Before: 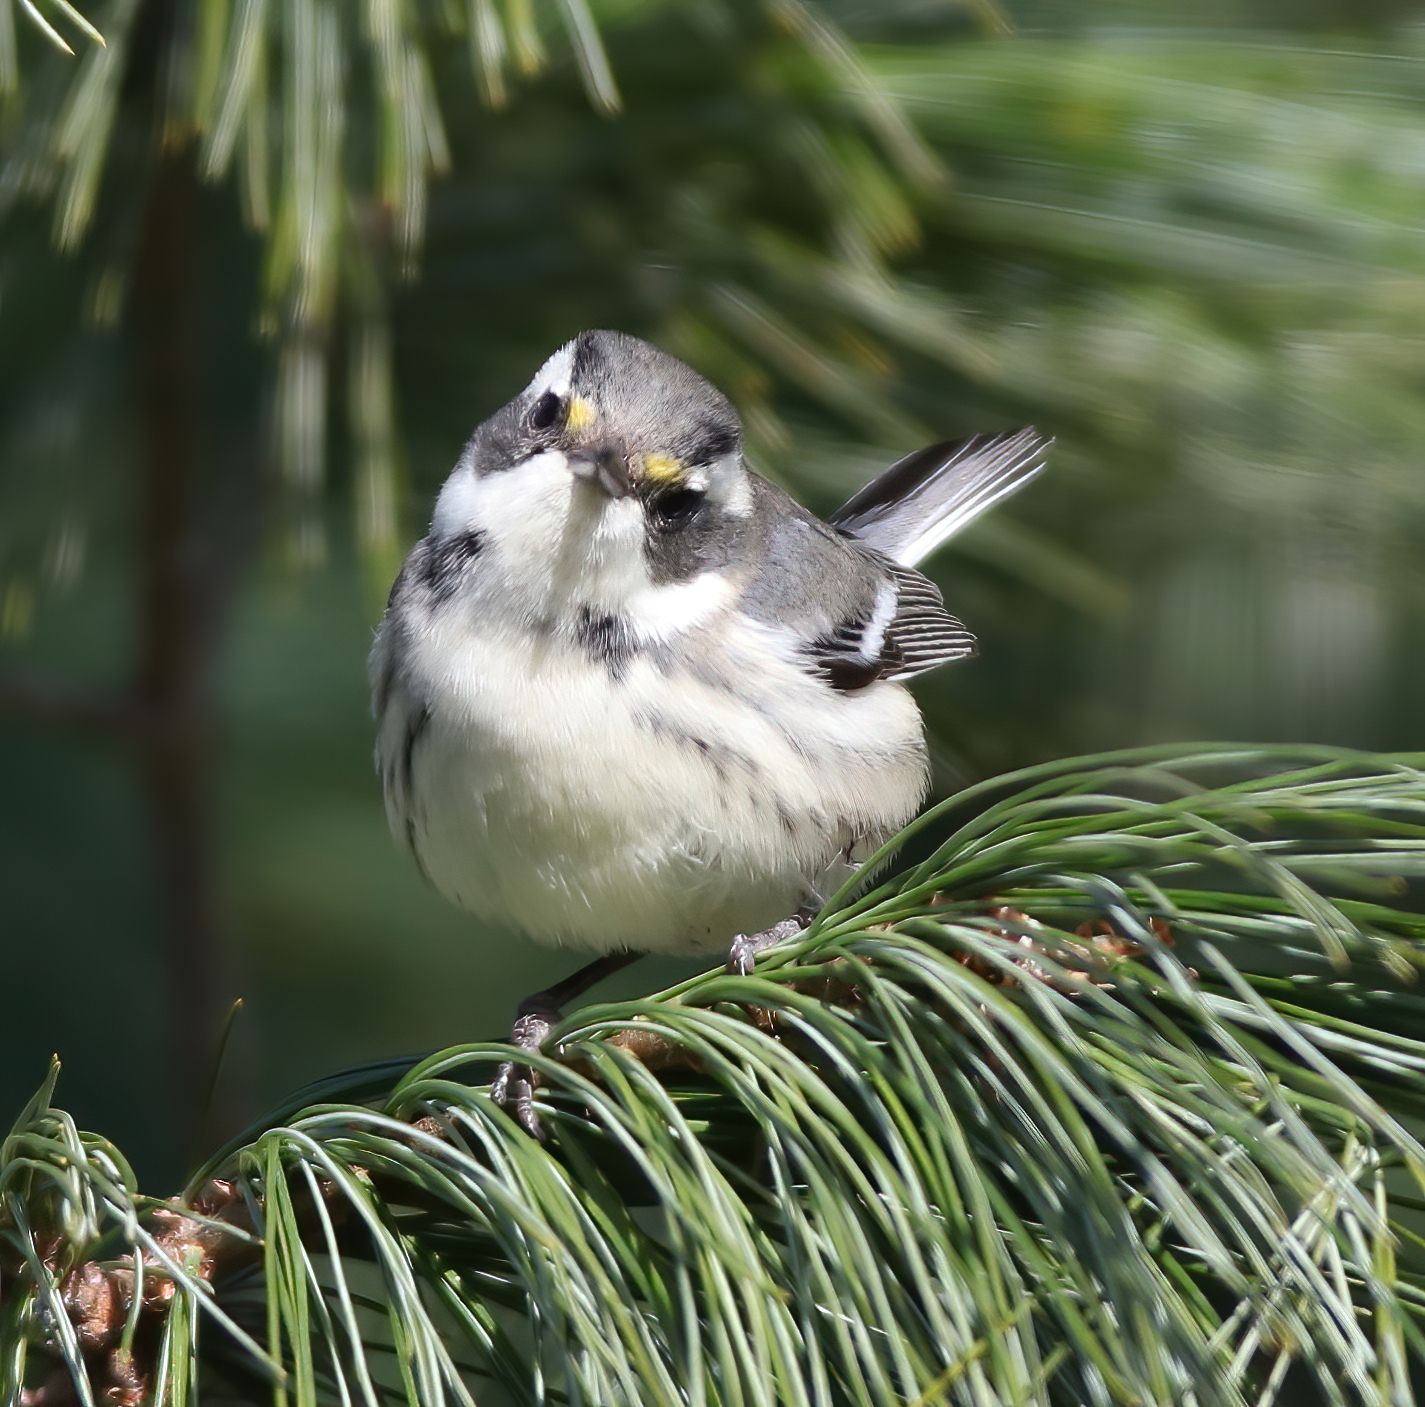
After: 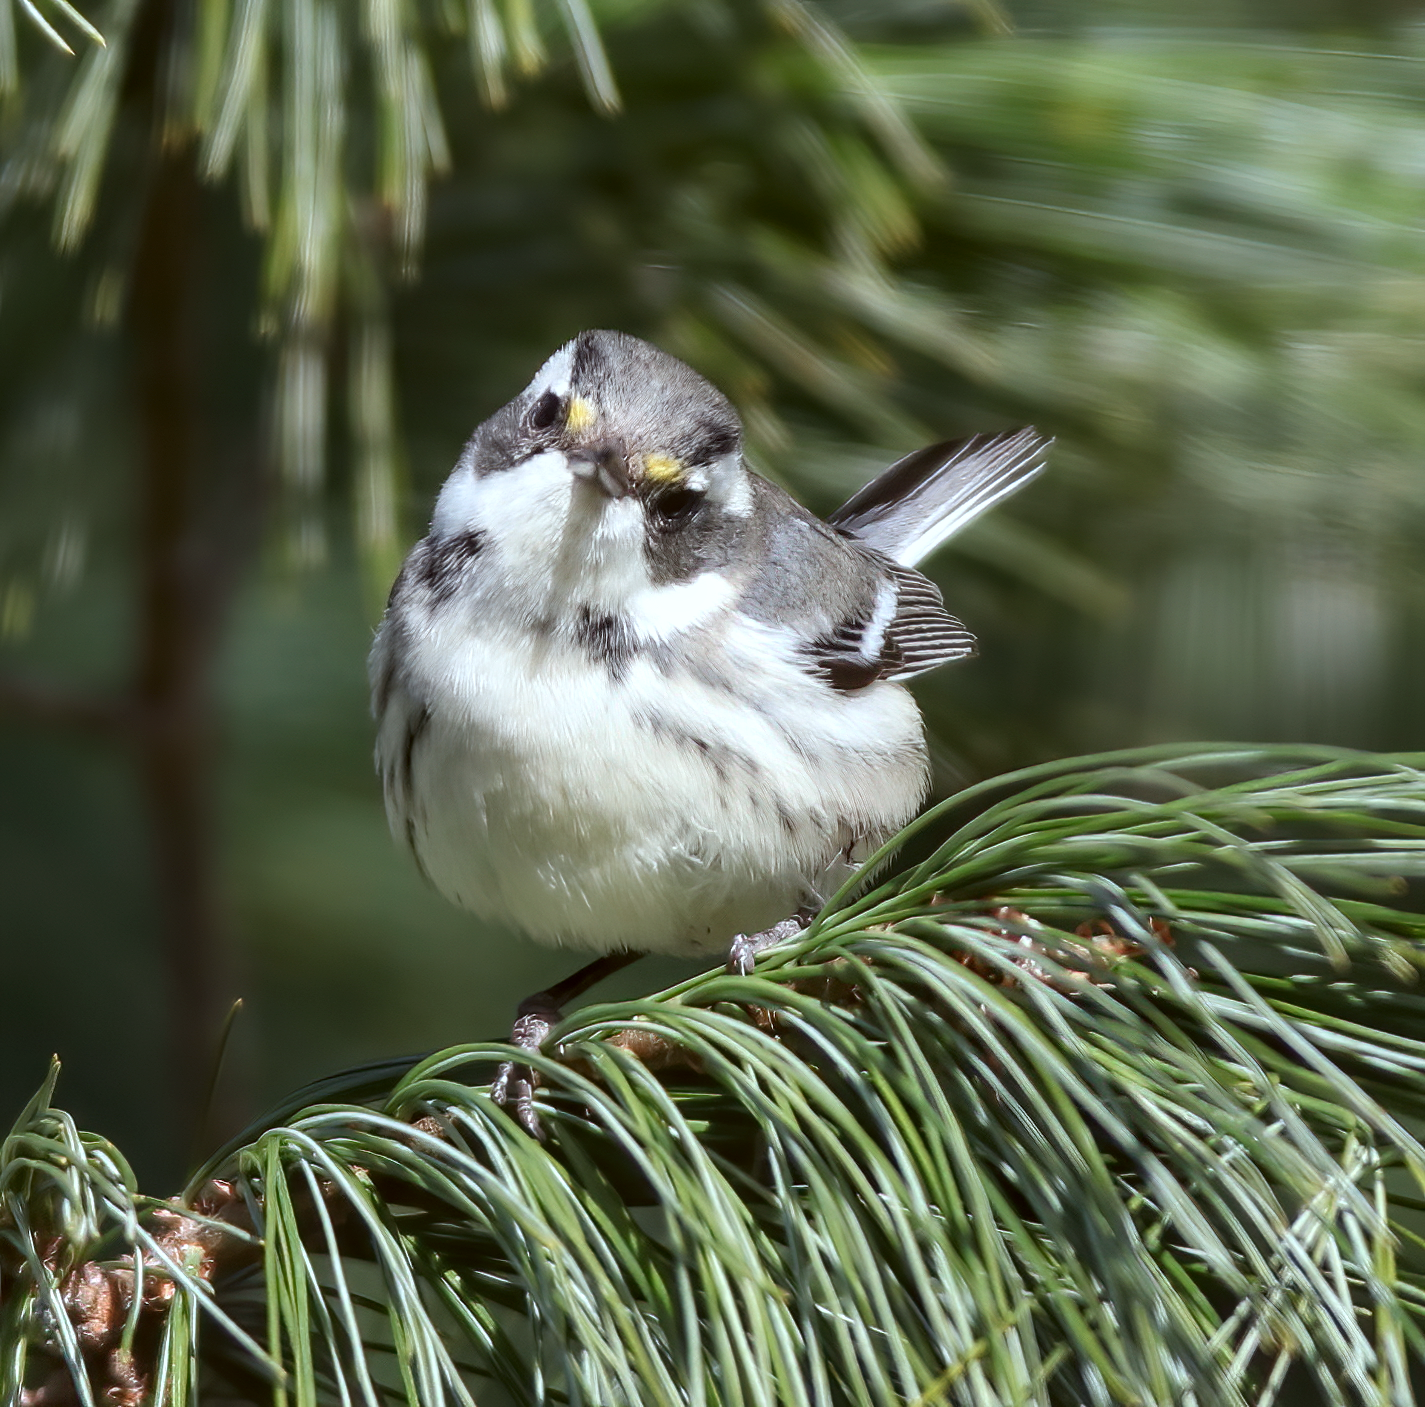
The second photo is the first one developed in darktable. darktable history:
color correction: highlights a* -3.6, highlights b* -6.23, shadows a* 3, shadows b* 5.32
local contrast: on, module defaults
